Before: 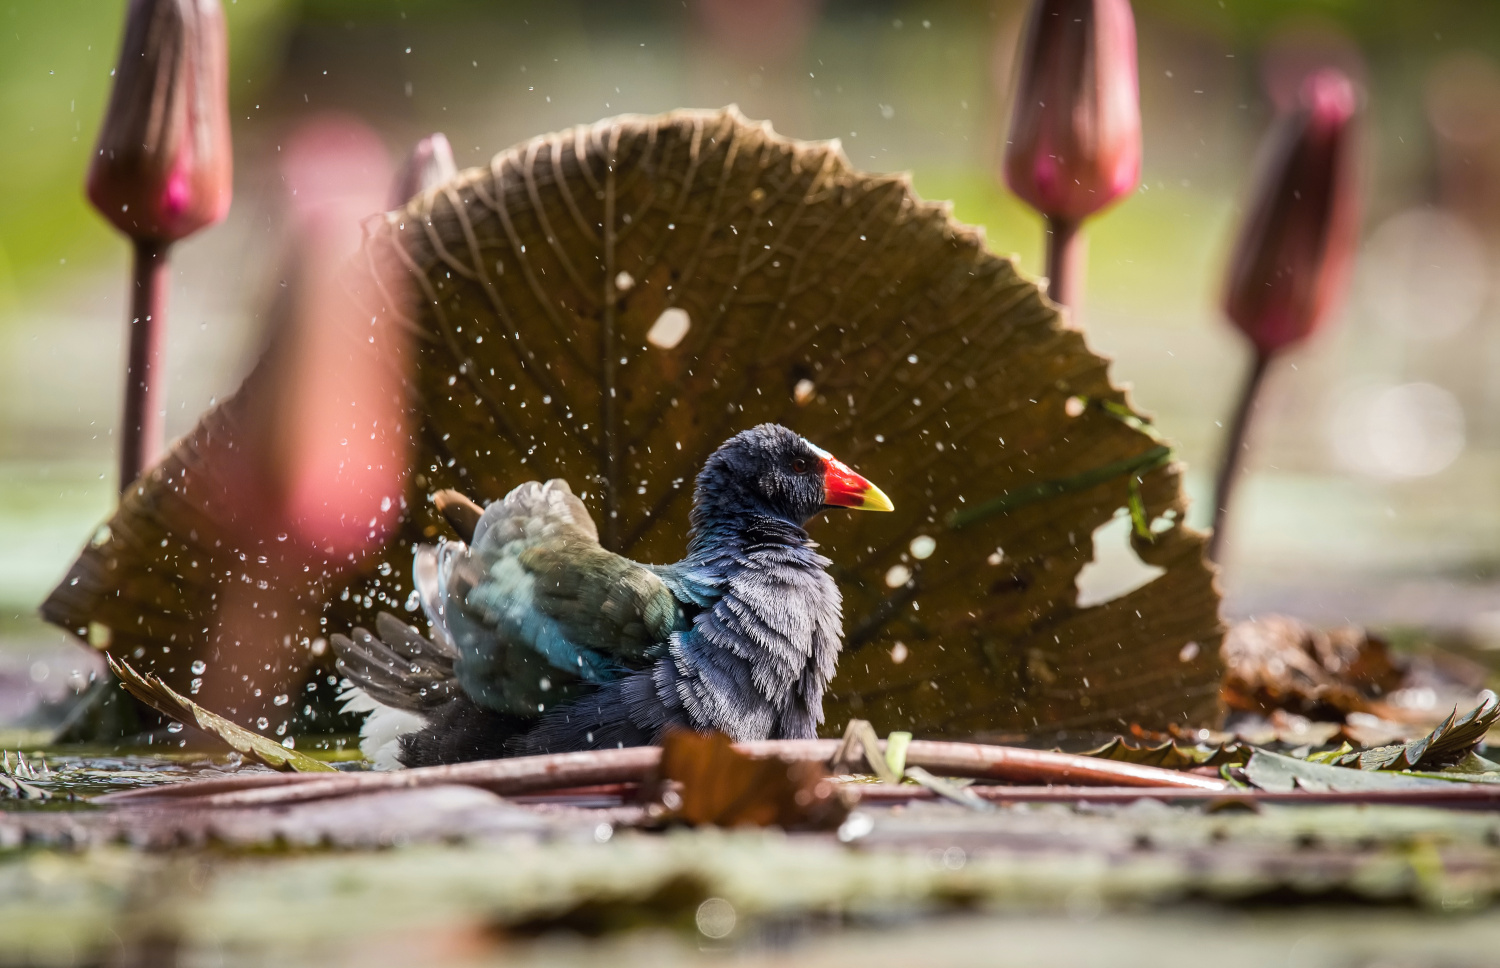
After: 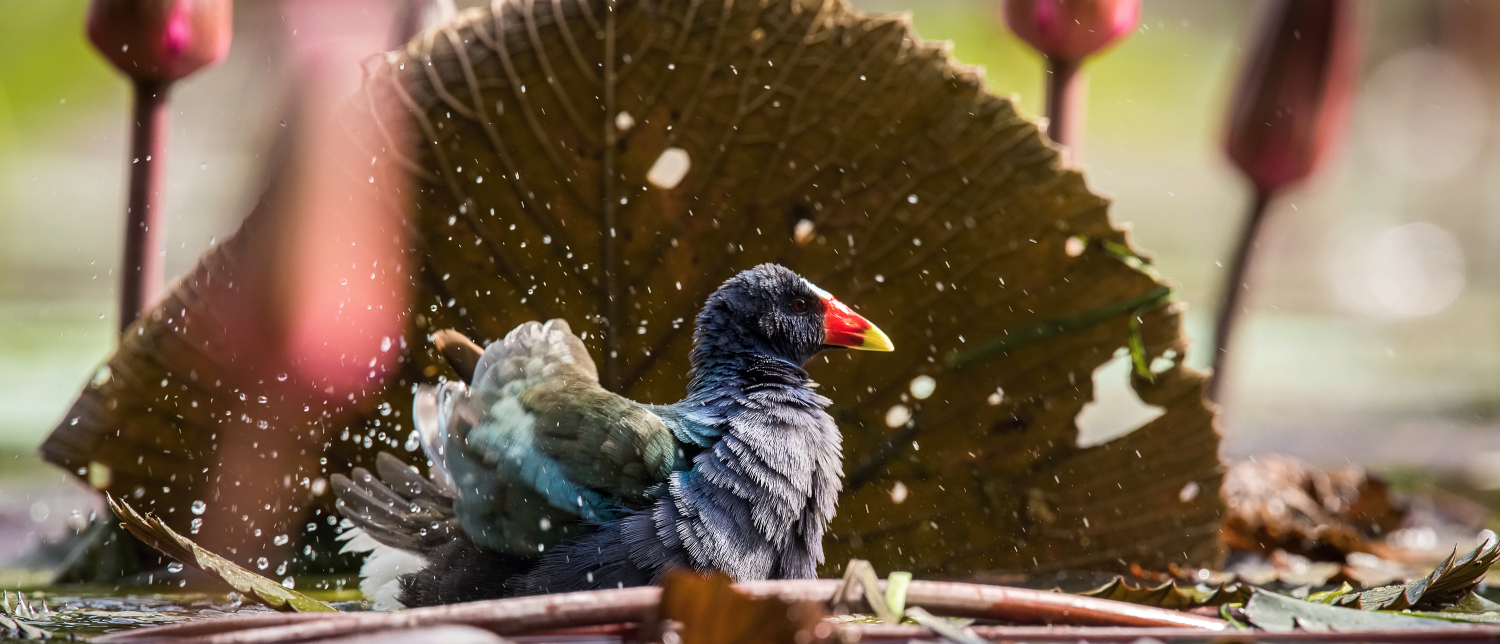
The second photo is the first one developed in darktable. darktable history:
contrast equalizer: octaves 7, y [[0.502, 0.505, 0.512, 0.529, 0.564, 0.588], [0.5 ×6], [0.502, 0.505, 0.512, 0.529, 0.564, 0.588], [0, 0.001, 0.001, 0.004, 0.008, 0.011], [0, 0.001, 0.001, 0.004, 0.008, 0.011]], mix 0.317
crop: top 16.617%, bottom 16.774%
